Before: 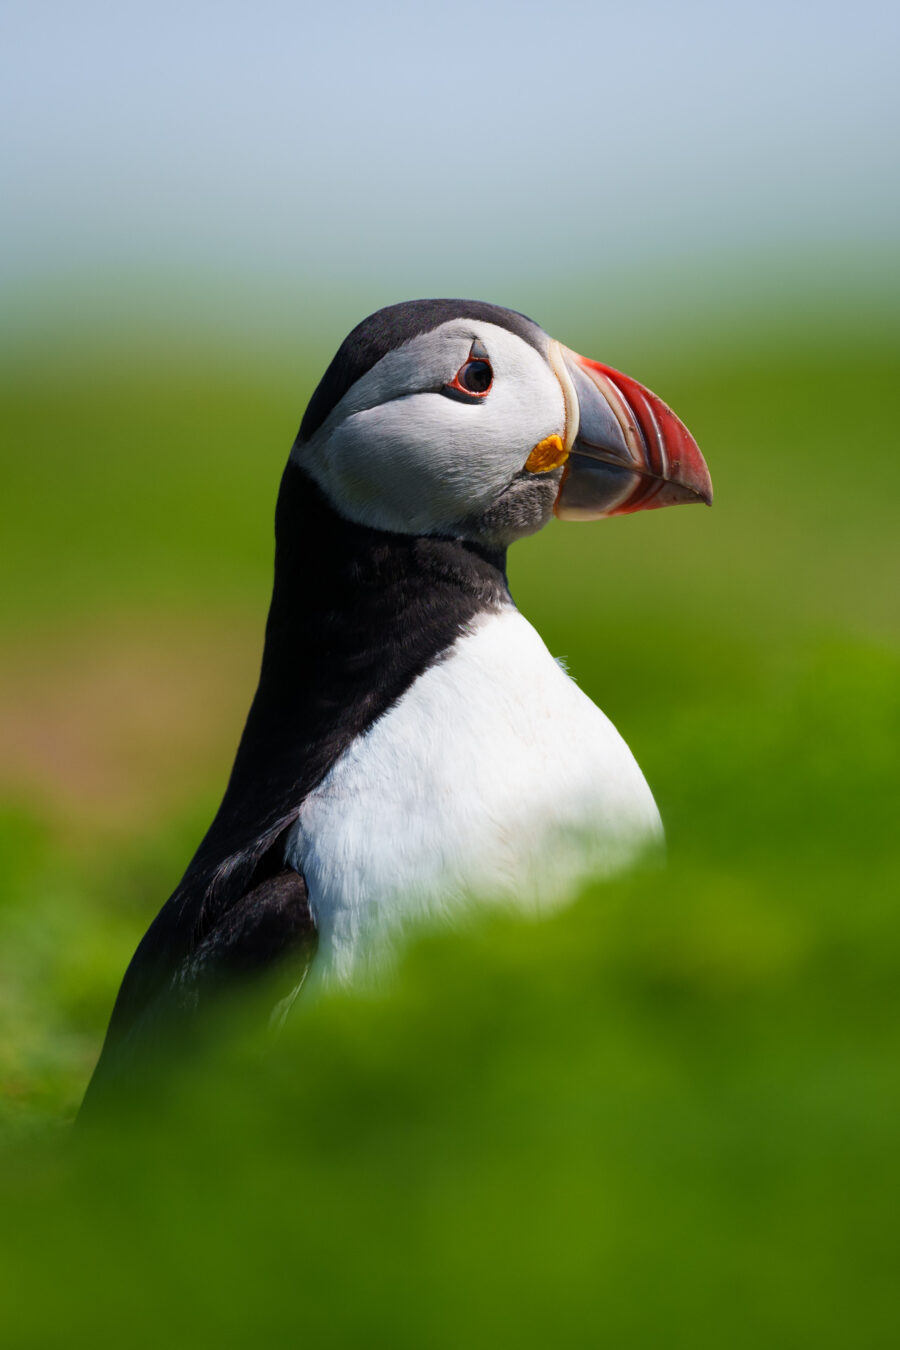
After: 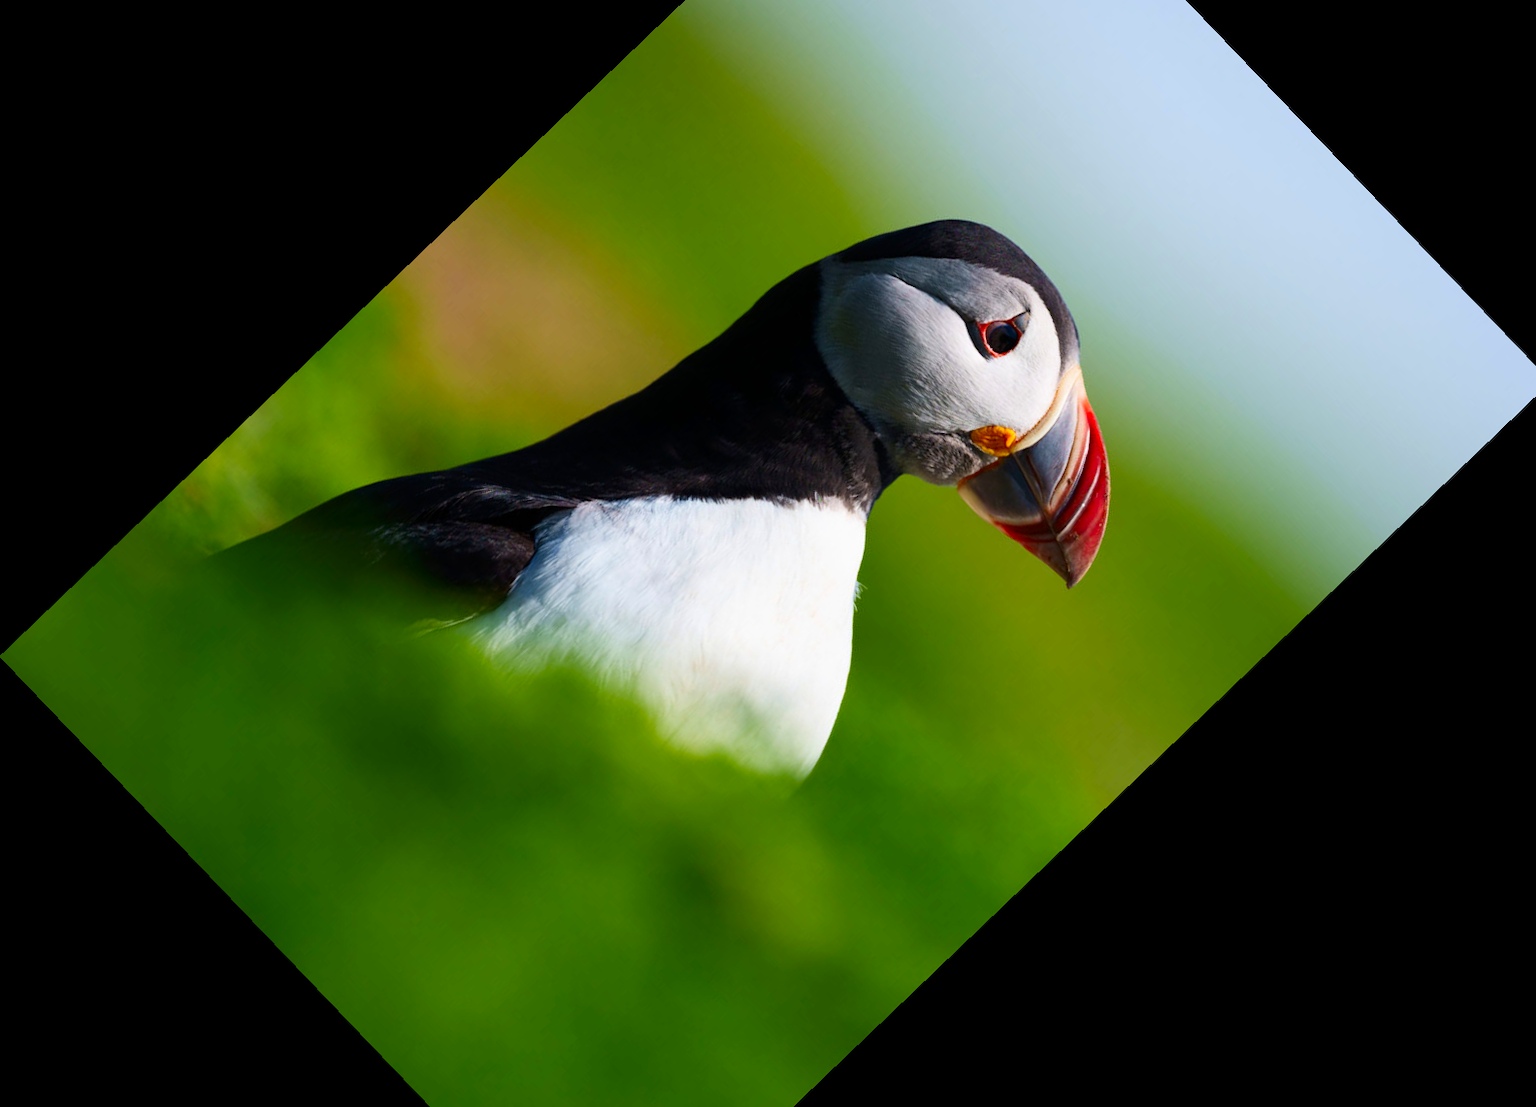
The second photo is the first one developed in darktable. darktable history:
contrast brightness saturation: contrast 0.18, saturation 0.3
crop and rotate: angle -46.26°, top 16.234%, right 0.912%, bottom 11.704%
